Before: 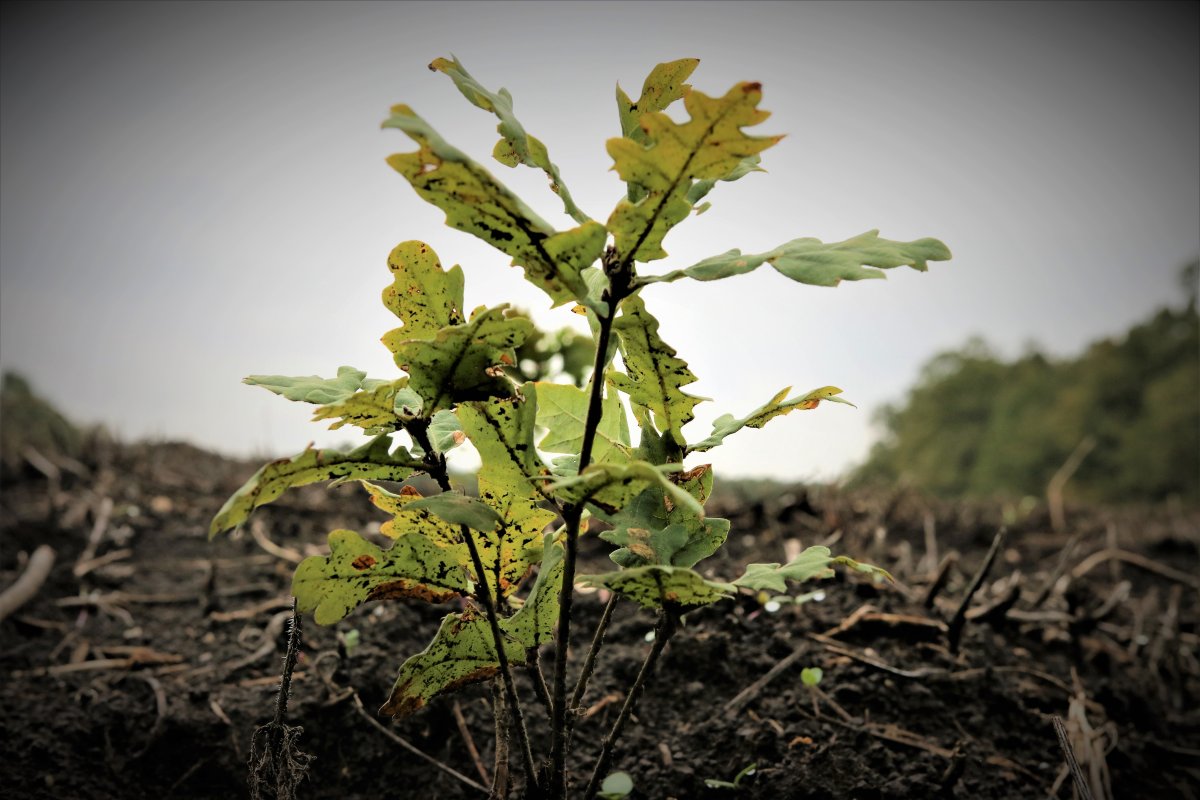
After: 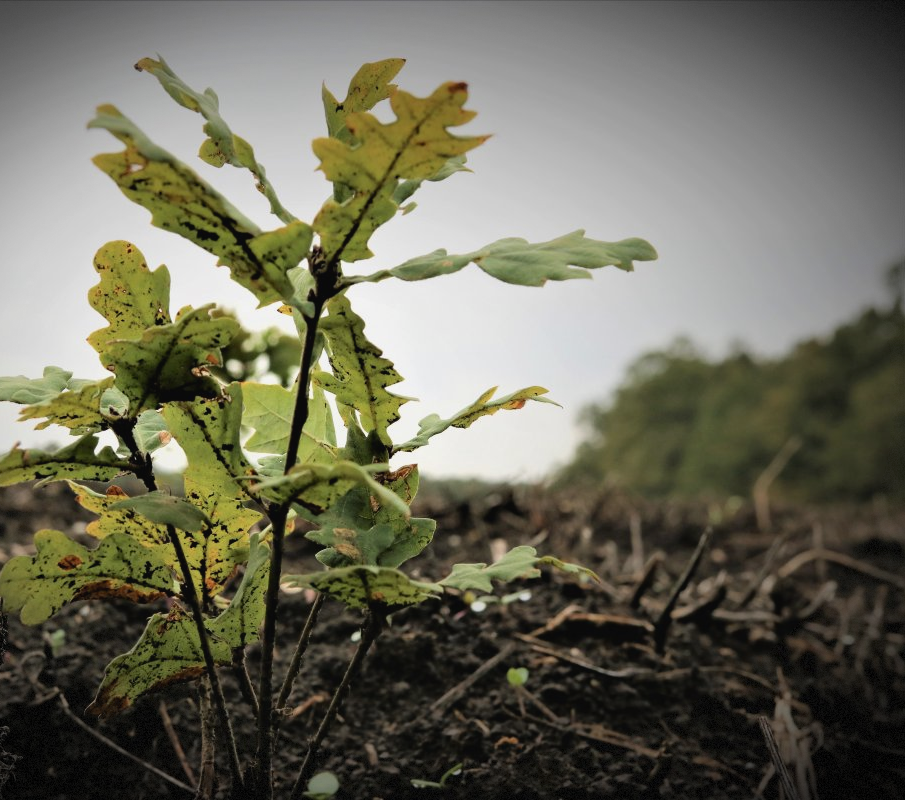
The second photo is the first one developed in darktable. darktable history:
vignetting: fall-off start 97.21%, width/height ratio 1.181, dithering 8-bit output
crop and rotate: left 24.534%
contrast brightness saturation: contrast -0.068, brightness -0.044, saturation -0.114
